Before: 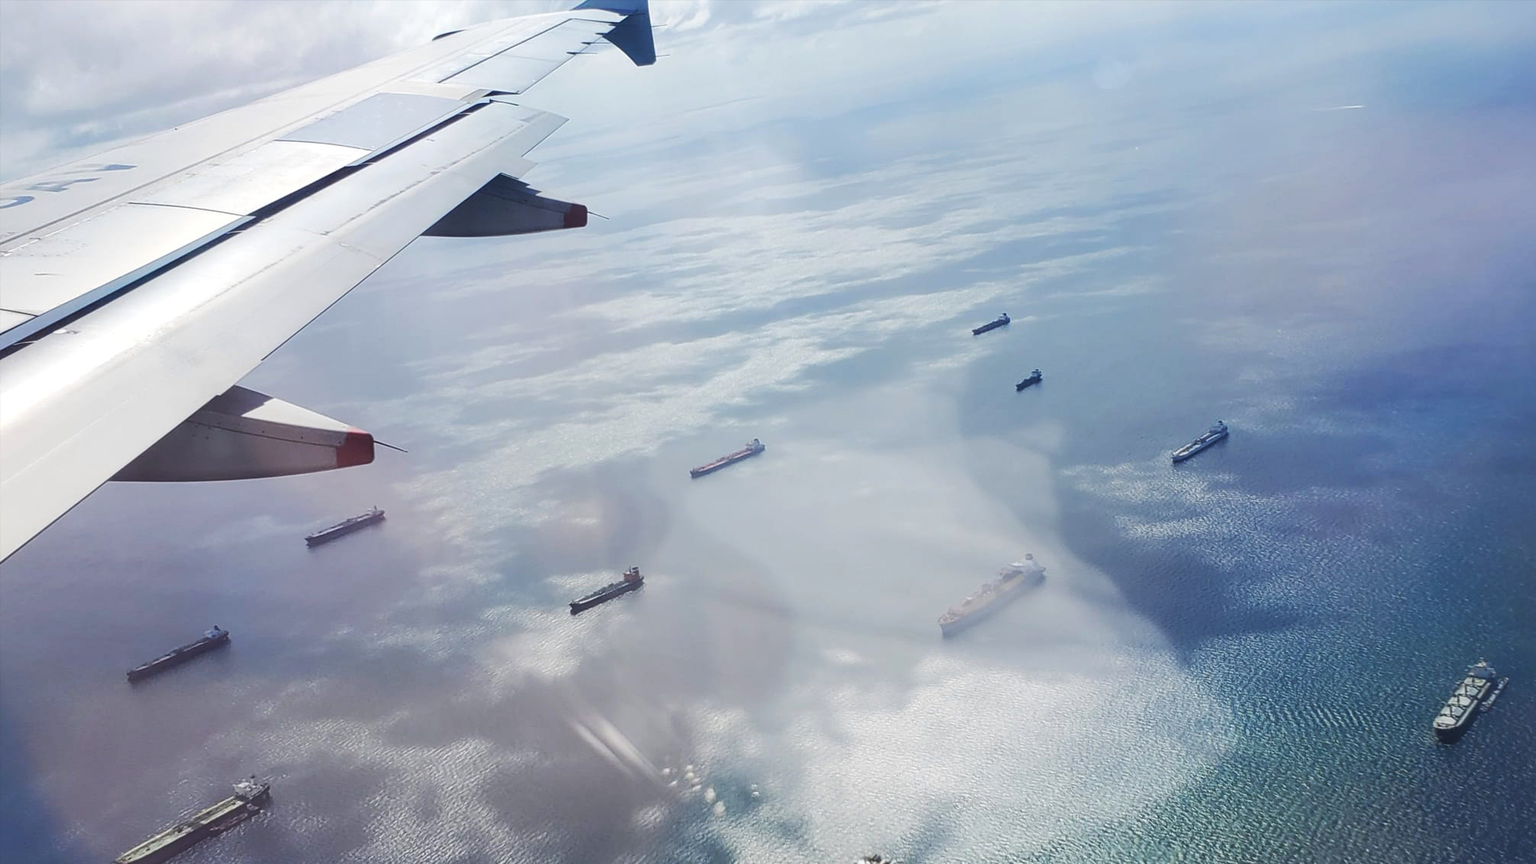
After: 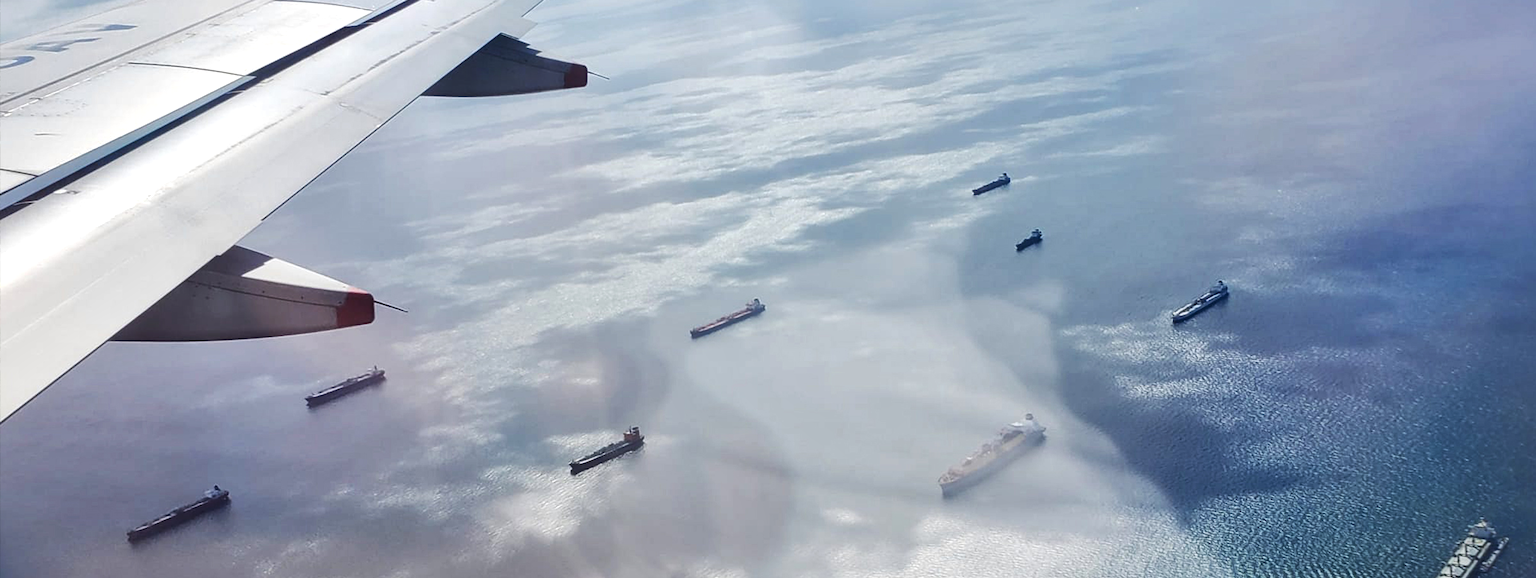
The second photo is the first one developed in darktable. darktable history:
local contrast: mode bilateral grid, contrast 25, coarseness 60, detail 152%, midtone range 0.2
crop: top 16.296%, bottom 16.737%
tone equalizer: edges refinement/feathering 500, mask exposure compensation -1.57 EV, preserve details no
